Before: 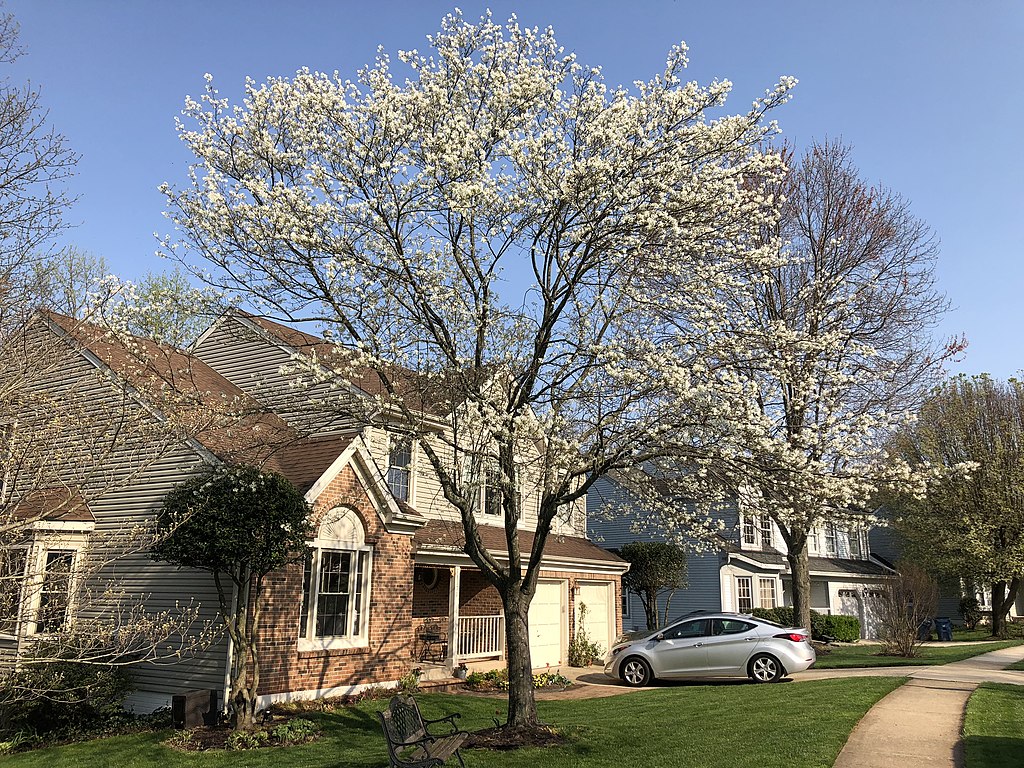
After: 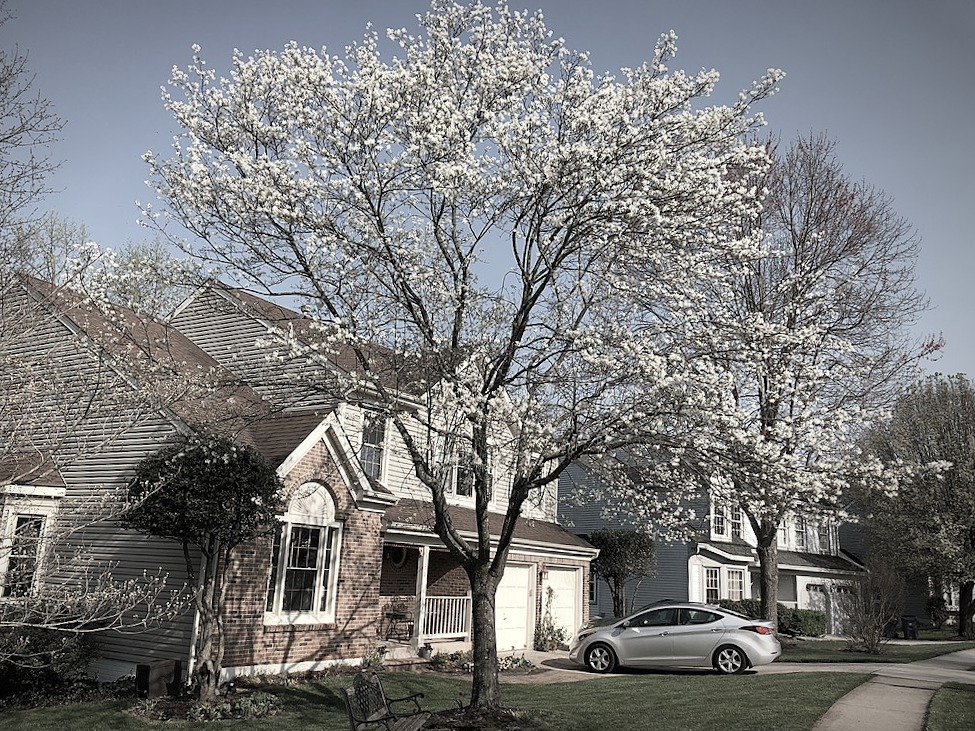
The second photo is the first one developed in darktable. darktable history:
exposure: exposure 0.02 EV, compensate highlight preservation false
crop and rotate: angle -2.18°
color zones: curves: ch1 [(0, 0.34) (0.143, 0.164) (0.286, 0.152) (0.429, 0.176) (0.571, 0.173) (0.714, 0.188) (0.857, 0.199) (1, 0.34)]
vignetting: fall-off start 81.26%, fall-off radius 62.19%, brightness -0.588, saturation -0.115, center (-0.147, 0.01), automatic ratio true, width/height ratio 1.421
